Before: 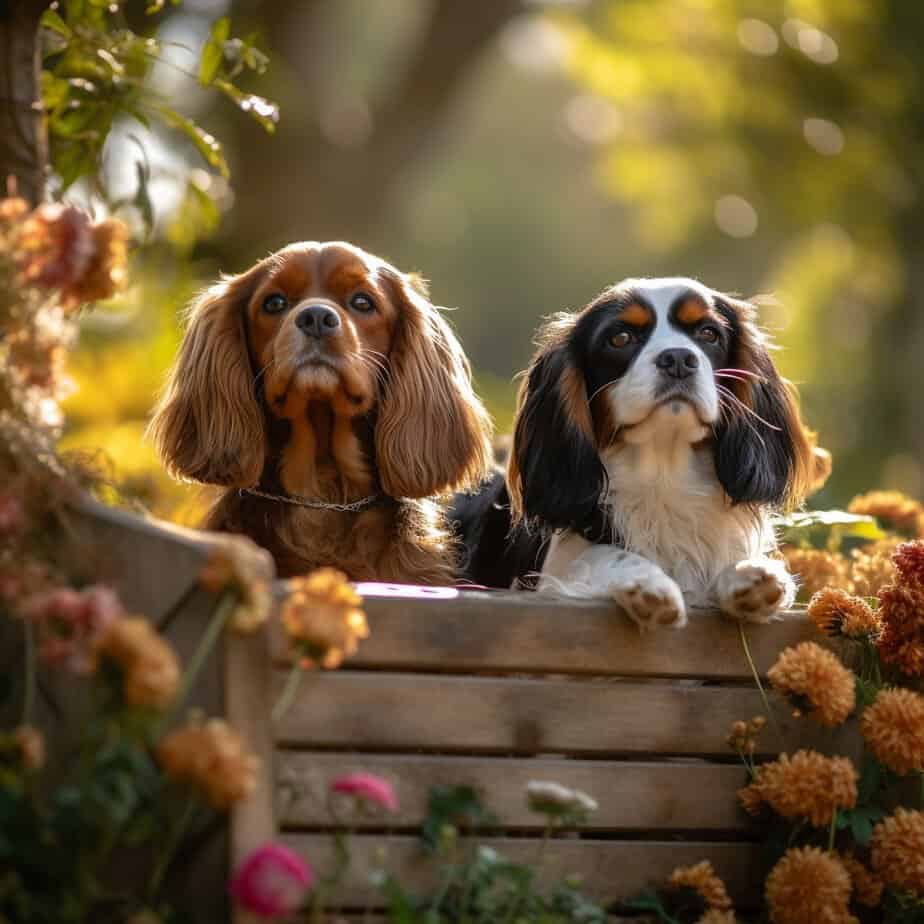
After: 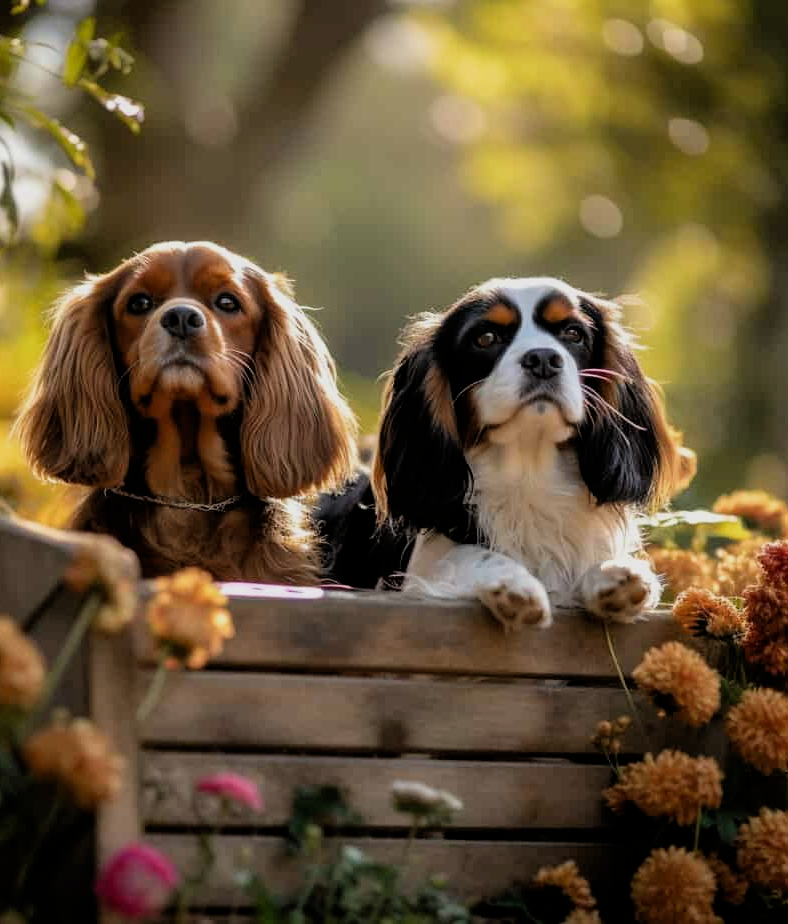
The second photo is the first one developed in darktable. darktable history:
filmic rgb: black relative exposure -8.01 EV, white relative exposure 4.06 EV, hardness 4.12, latitude 49.39%, contrast 1.101, add noise in highlights 0.002, color science v3 (2019), use custom middle-gray values true, iterations of high-quality reconstruction 0, contrast in highlights soft
crop and rotate: left 14.641%
